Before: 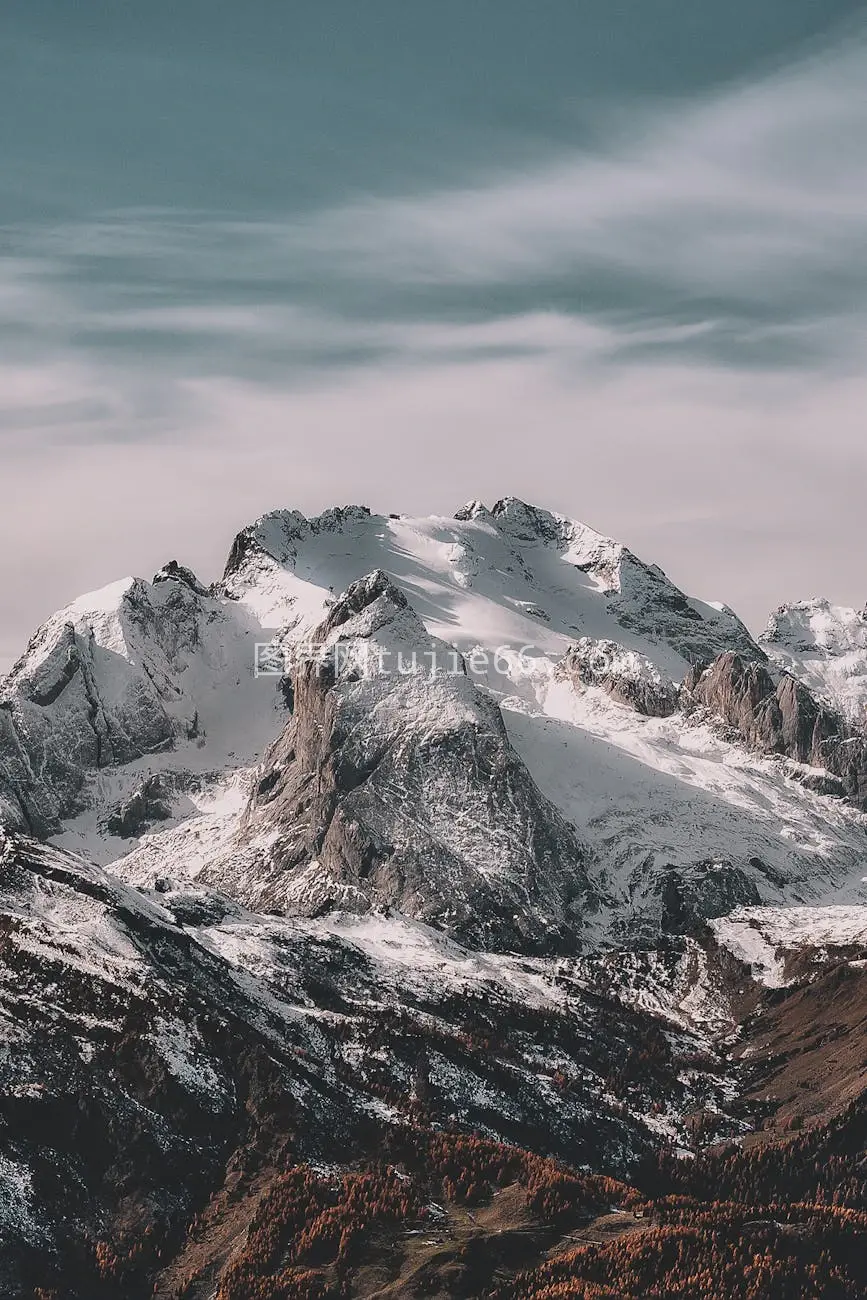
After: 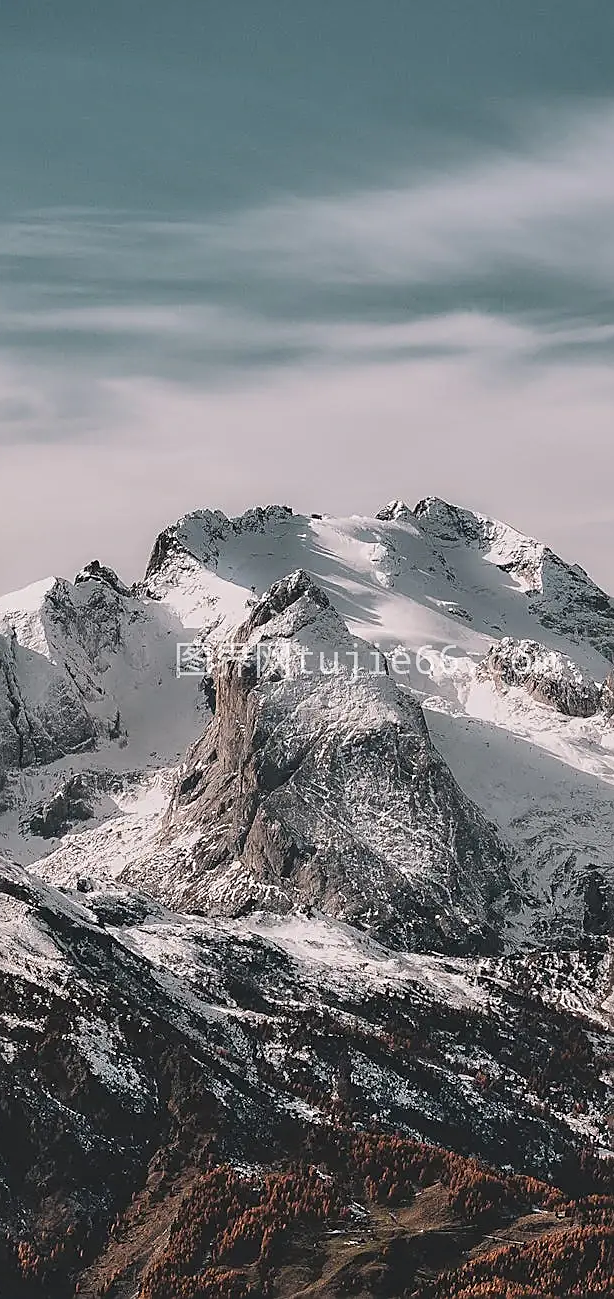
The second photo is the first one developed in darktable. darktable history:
crop and rotate: left 9.011%, right 20.089%
sharpen: on, module defaults
